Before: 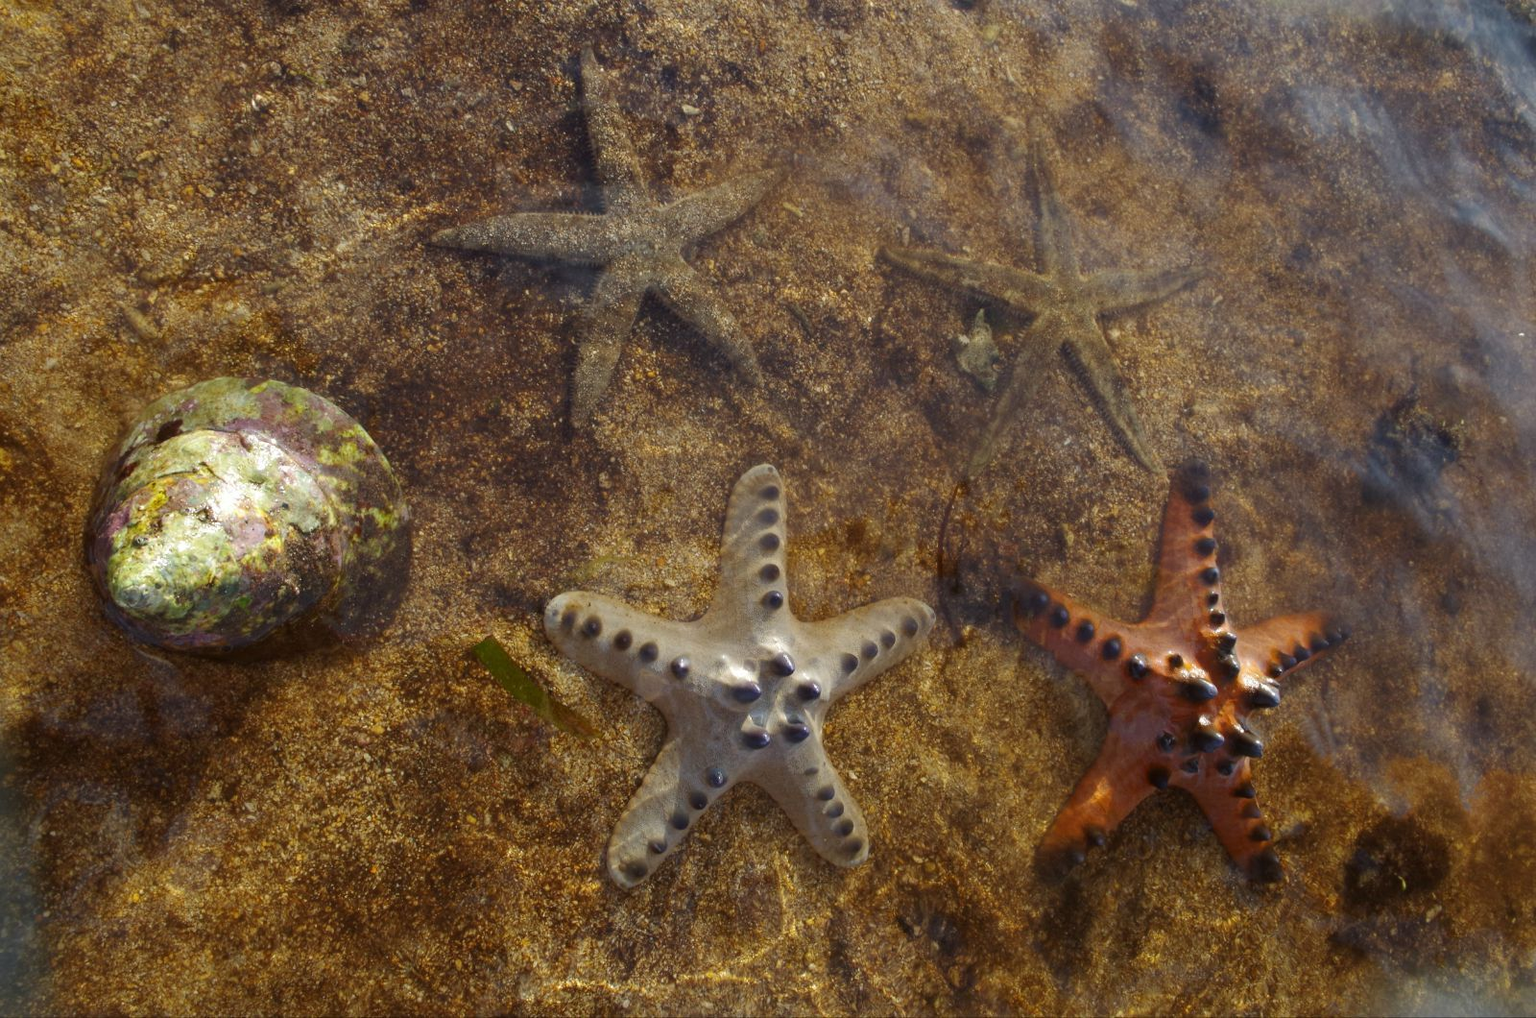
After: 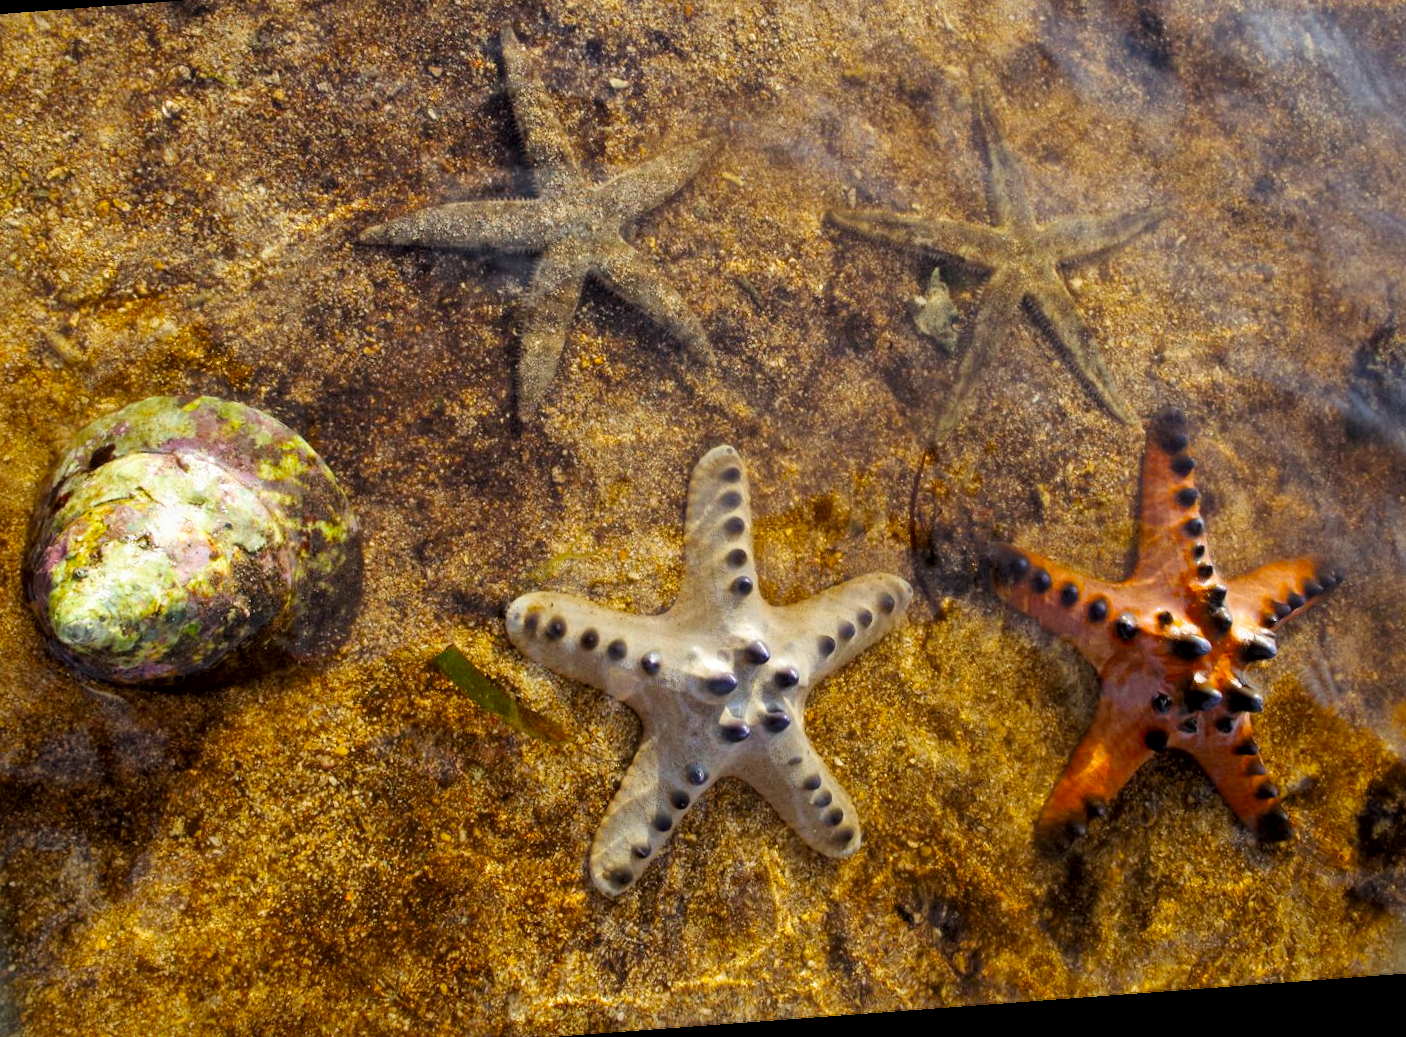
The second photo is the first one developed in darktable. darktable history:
rotate and perspective: rotation -4.25°, automatic cropping off
local contrast: mode bilateral grid, contrast 30, coarseness 25, midtone range 0.2
exposure: black level correction 0, exposure 0.7 EV, compensate exposure bias true, compensate highlight preservation false
filmic rgb: black relative exposure -7.75 EV, white relative exposure 4.4 EV, threshold 3 EV, target black luminance 0%, hardness 3.76, latitude 50.51%, contrast 1.074, highlights saturation mix 10%, shadows ↔ highlights balance -0.22%, color science v4 (2020), enable highlight reconstruction true
crop: left 6.446%, top 8.188%, right 9.538%, bottom 3.548%
